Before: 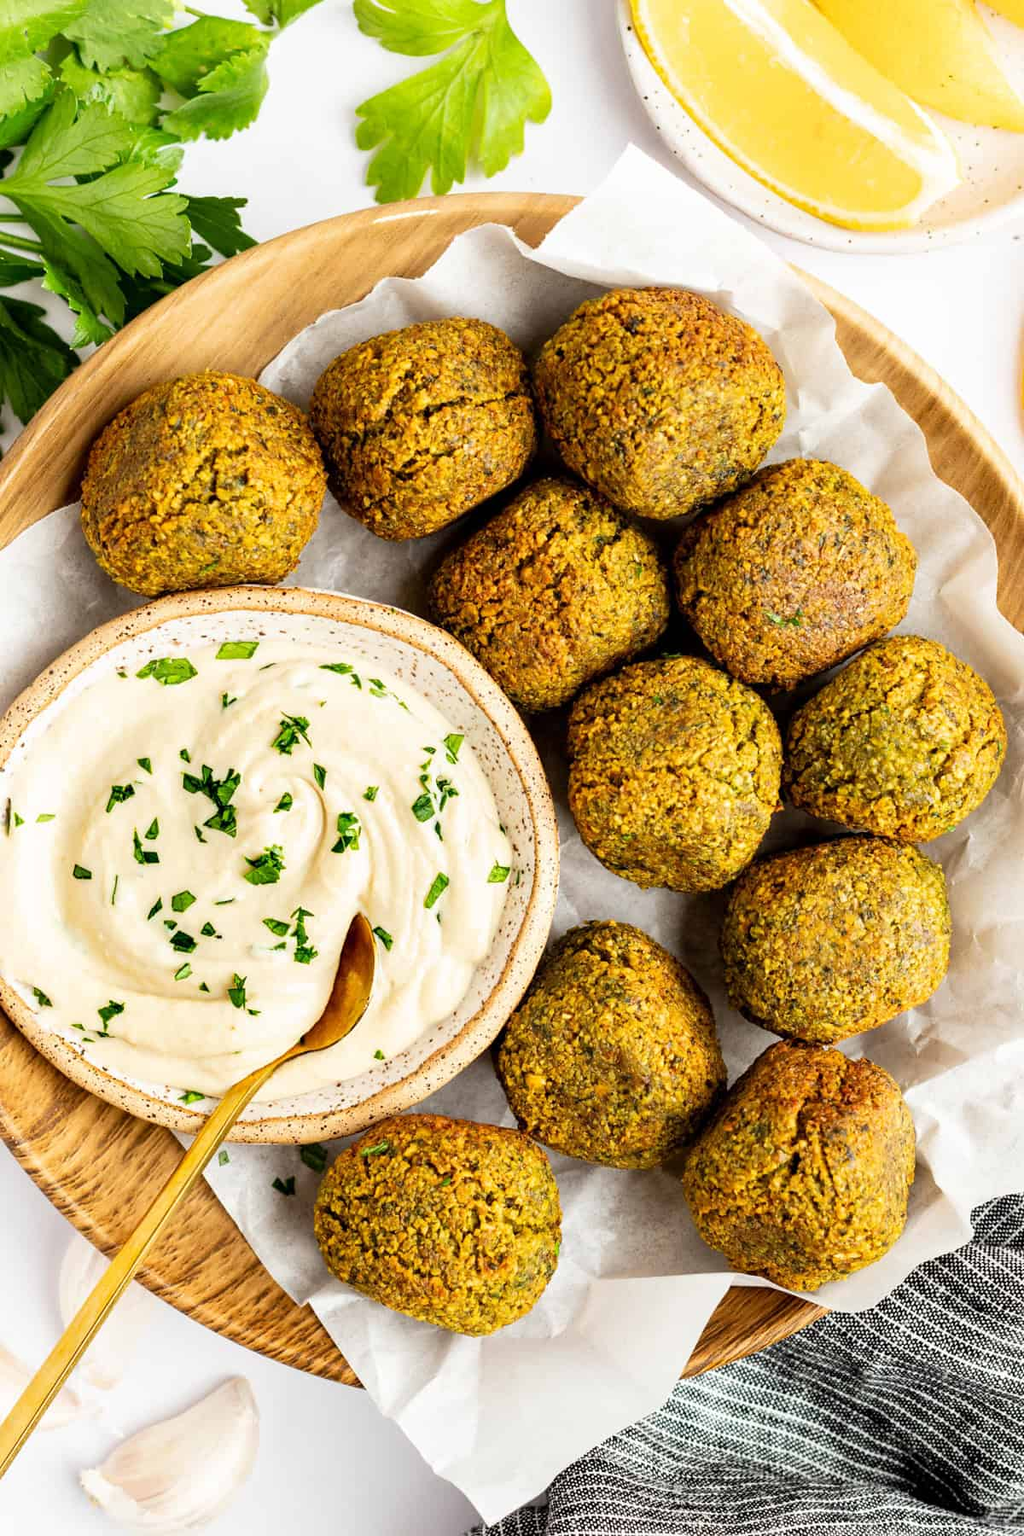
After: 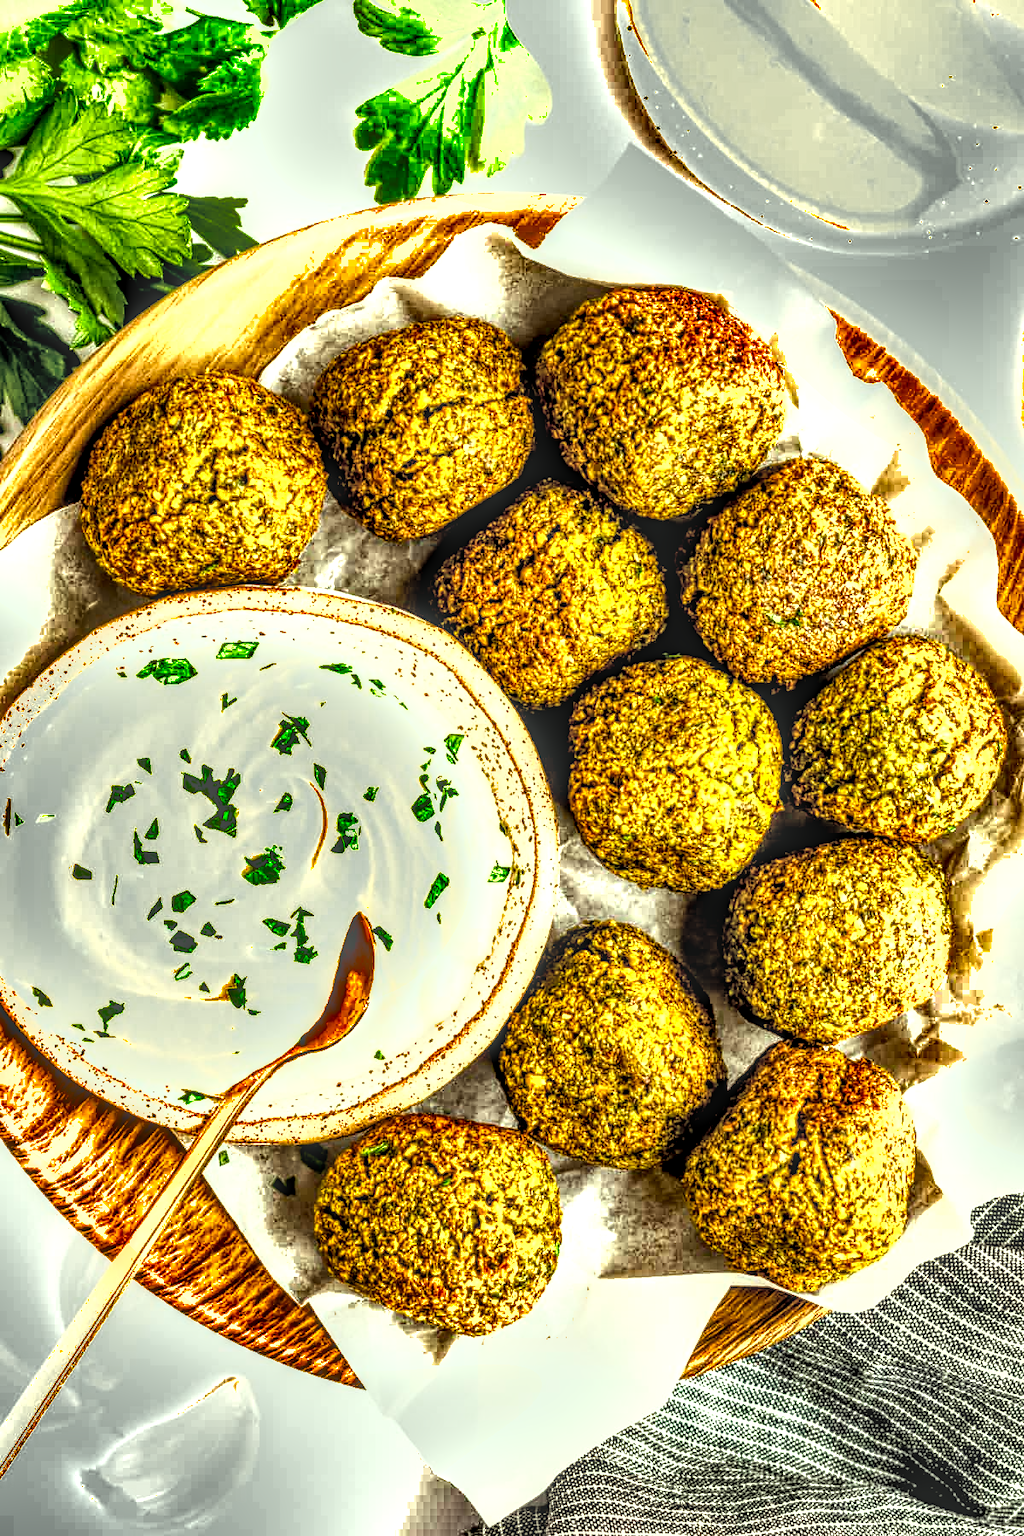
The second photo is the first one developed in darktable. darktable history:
shadows and highlights: shadows 30.63, highlights -63.22, shadows color adjustment 98%, highlights color adjustment 58.61%, soften with gaussian
color balance rgb: global offset › luminance -0.51%, perceptual saturation grading › global saturation 27.53%, perceptual saturation grading › highlights -25%, perceptual saturation grading › shadows 25%, perceptual brilliance grading › highlights 6.62%, perceptual brilliance grading › mid-tones 17.07%, perceptual brilliance grading › shadows -5.23%
white balance: red 1.029, blue 0.92
color correction: highlights a* -8, highlights b* 3.1
local contrast: highlights 0%, shadows 0%, detail 300%, midtone range 0.3
tone equalizer: -8 EV -0.75 EV, -7 EV -0.7 EV, -6 EV -0.6 EV, -5 EV -0.4 EV, -3 EV 0.4 EV, -2 EV 0.6 EV, -1 EV 0.7 EV, +0 EV 0.75 EV, edges refinement/feathering 500, mask exposure compensation -1.57 EV, preserve details no
